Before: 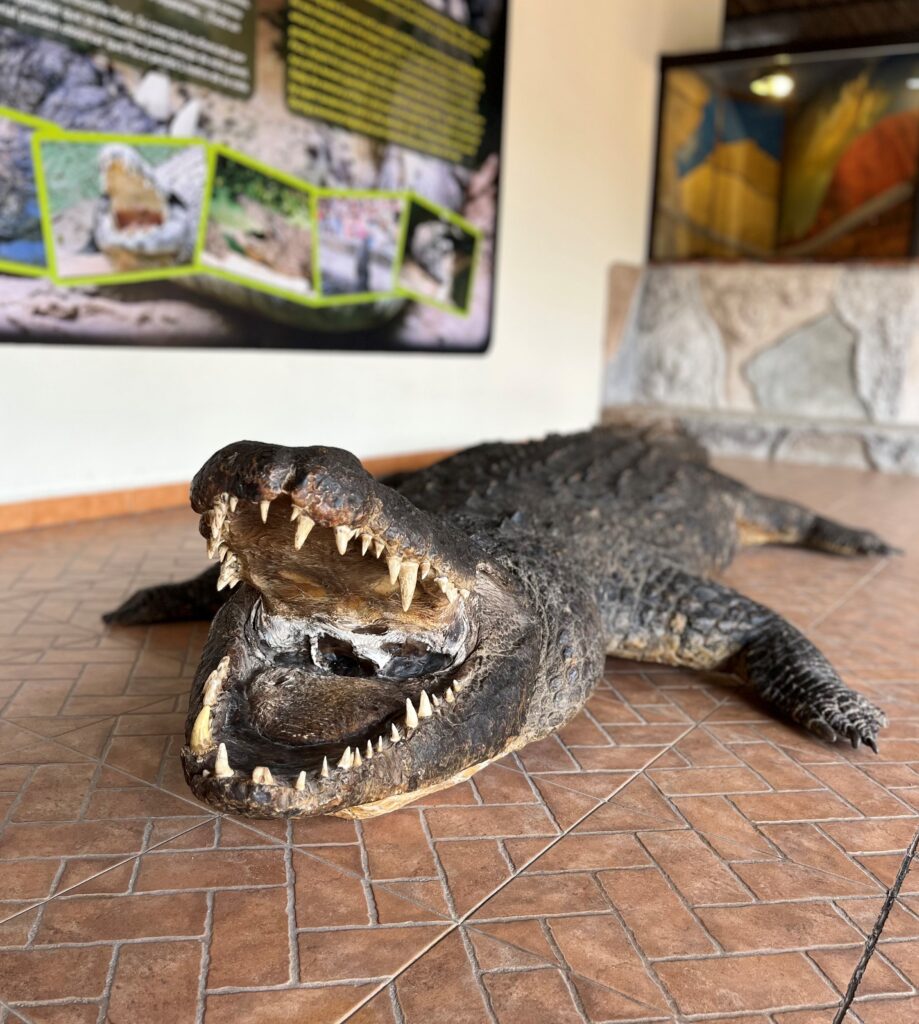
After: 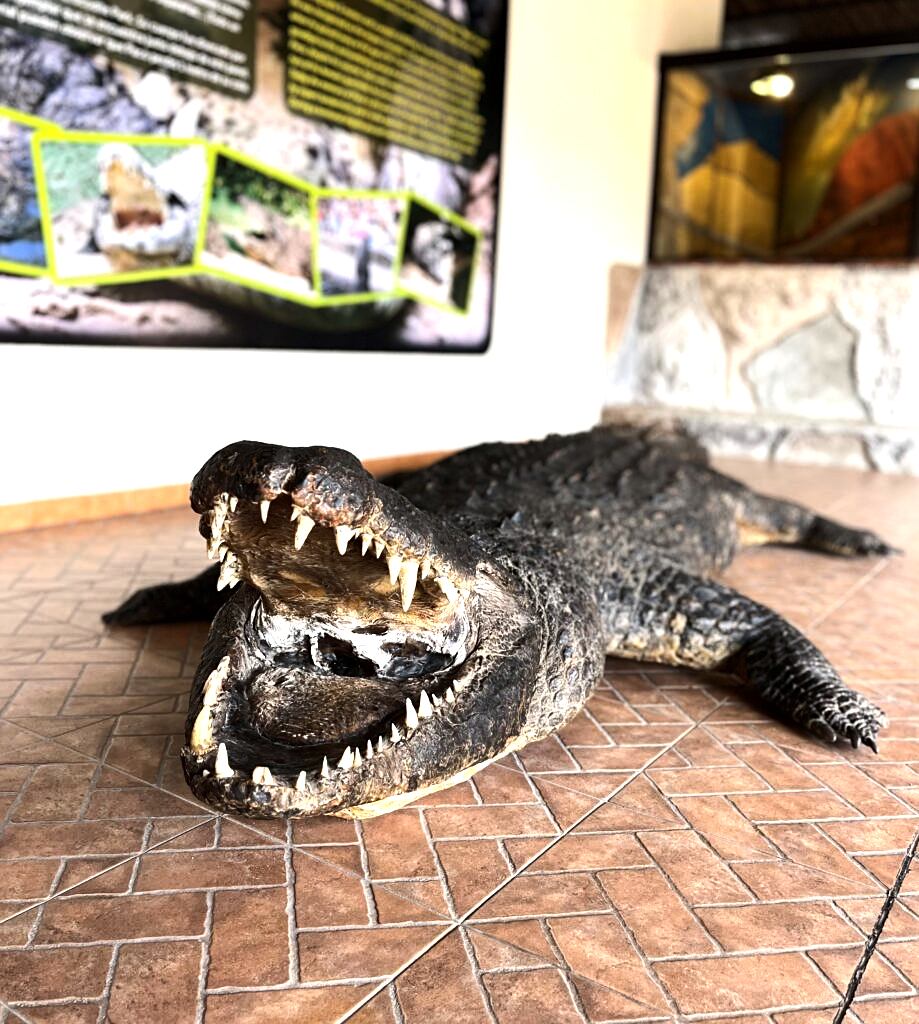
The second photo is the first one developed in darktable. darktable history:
sharpen: amount 0.2
tone equalizer: -8 EV -1.08 EV, -7 EV -1.01 EV, -6 EV -0.867 EV, -5 EV -0.578 EV, -3 EV 0.578 EV, -2 EV 0.867 EV, -1 EV 1.01 EV, +0 EV 1.08 EV, edges refinement/feathering 500, mask exposure compensation -1.57 EV, preserve details no
